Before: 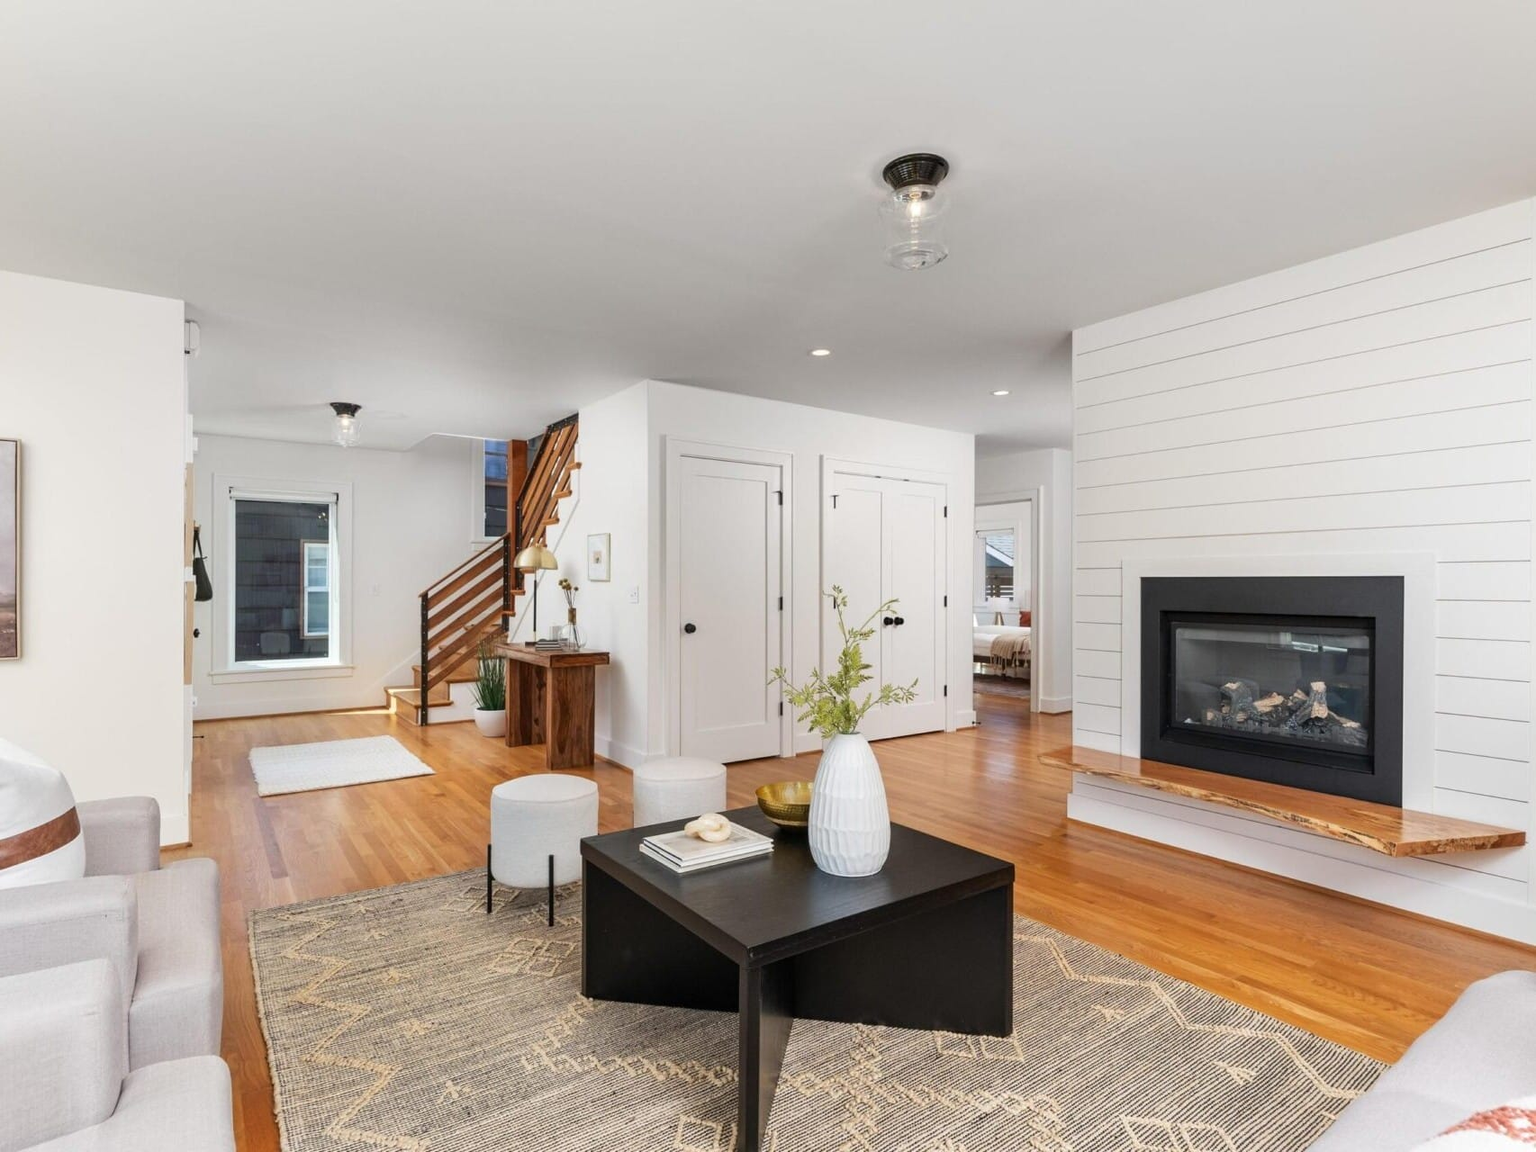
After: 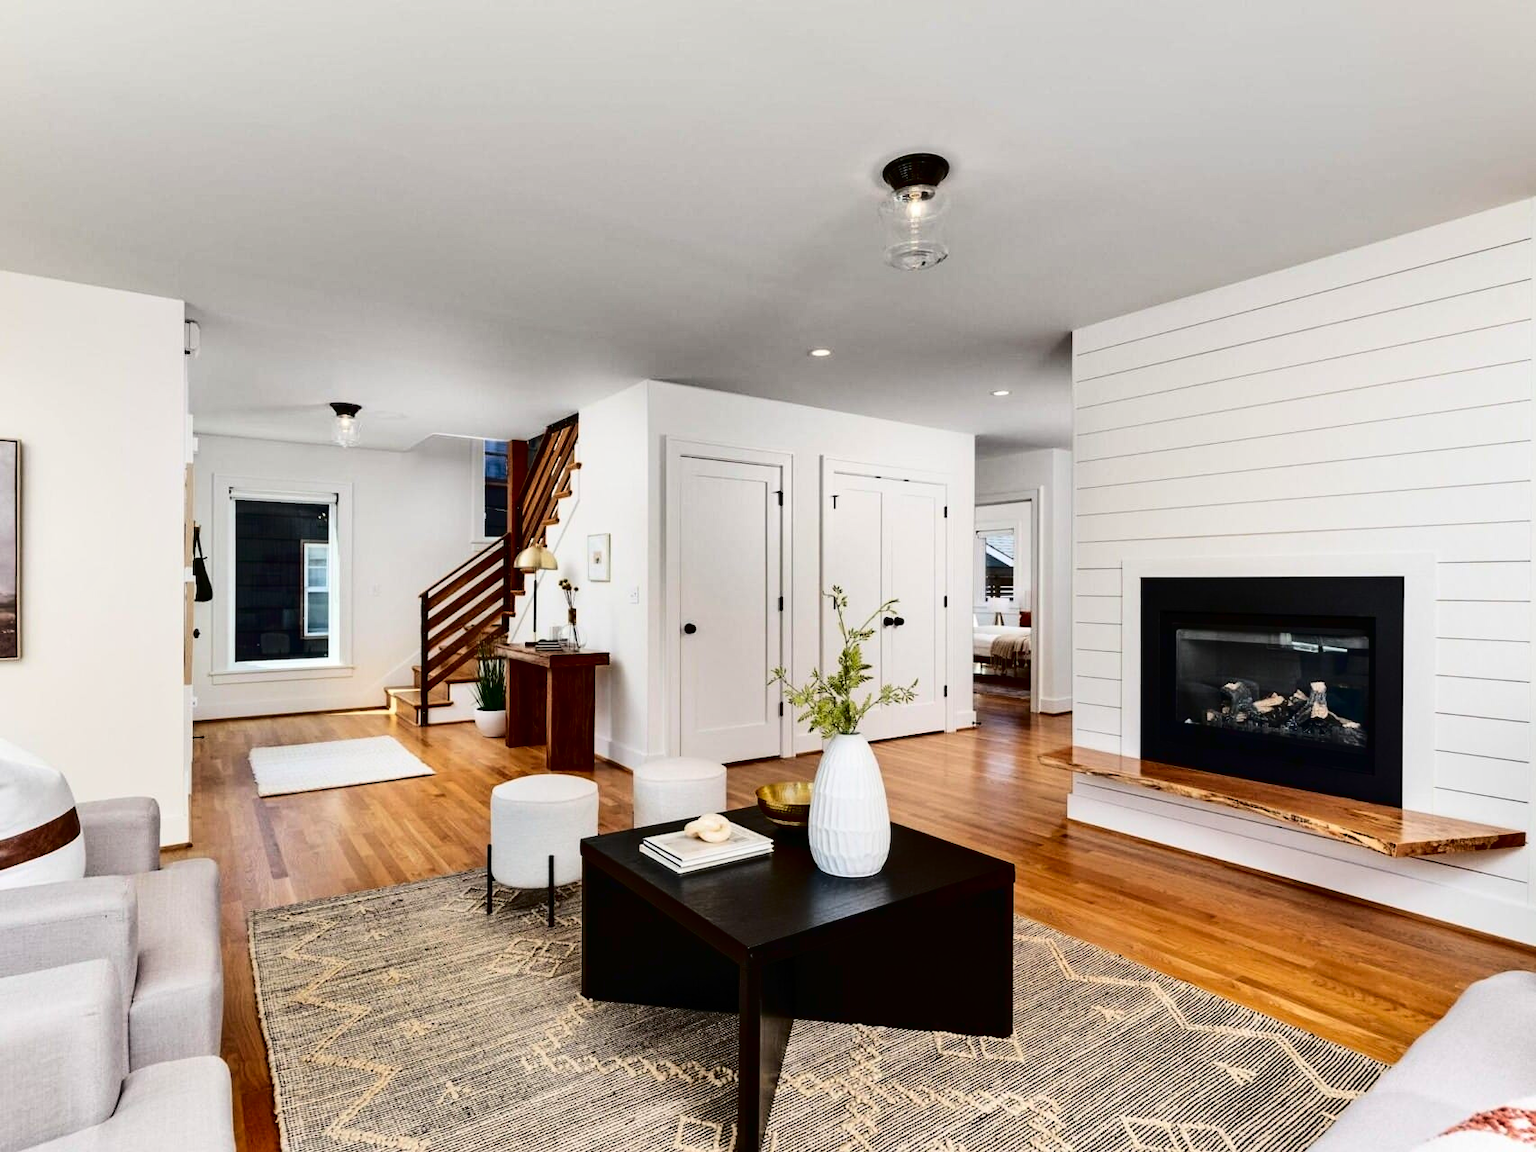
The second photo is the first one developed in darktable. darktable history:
tone curve: curves: ch0 [(0, 0) (0.003, 0.01) (0.011, 0.01) (0.025, 0.011) (0.044, 0.019) (0.069, 0.032) (0.1, 0.054) (0.136, 0.088) (0.177, 0.138) (0.224, 0.214) (0.277, 0.297) (0.335, 0.391) (0.399, 0.469) (0.468, 0.551) (0.543, 0.622) (0.623, 0.699) (0.709, 0.775) (0.801, 0.85) (0.898, 0.929) (1, 1)], color space Lab, independent channels, preserve colors none
contrast brightness saturation: contrast 0.239, brightness -0.224, saturation 0.139
shadows and highlights: low approximation 0.01, soften with gaussian
